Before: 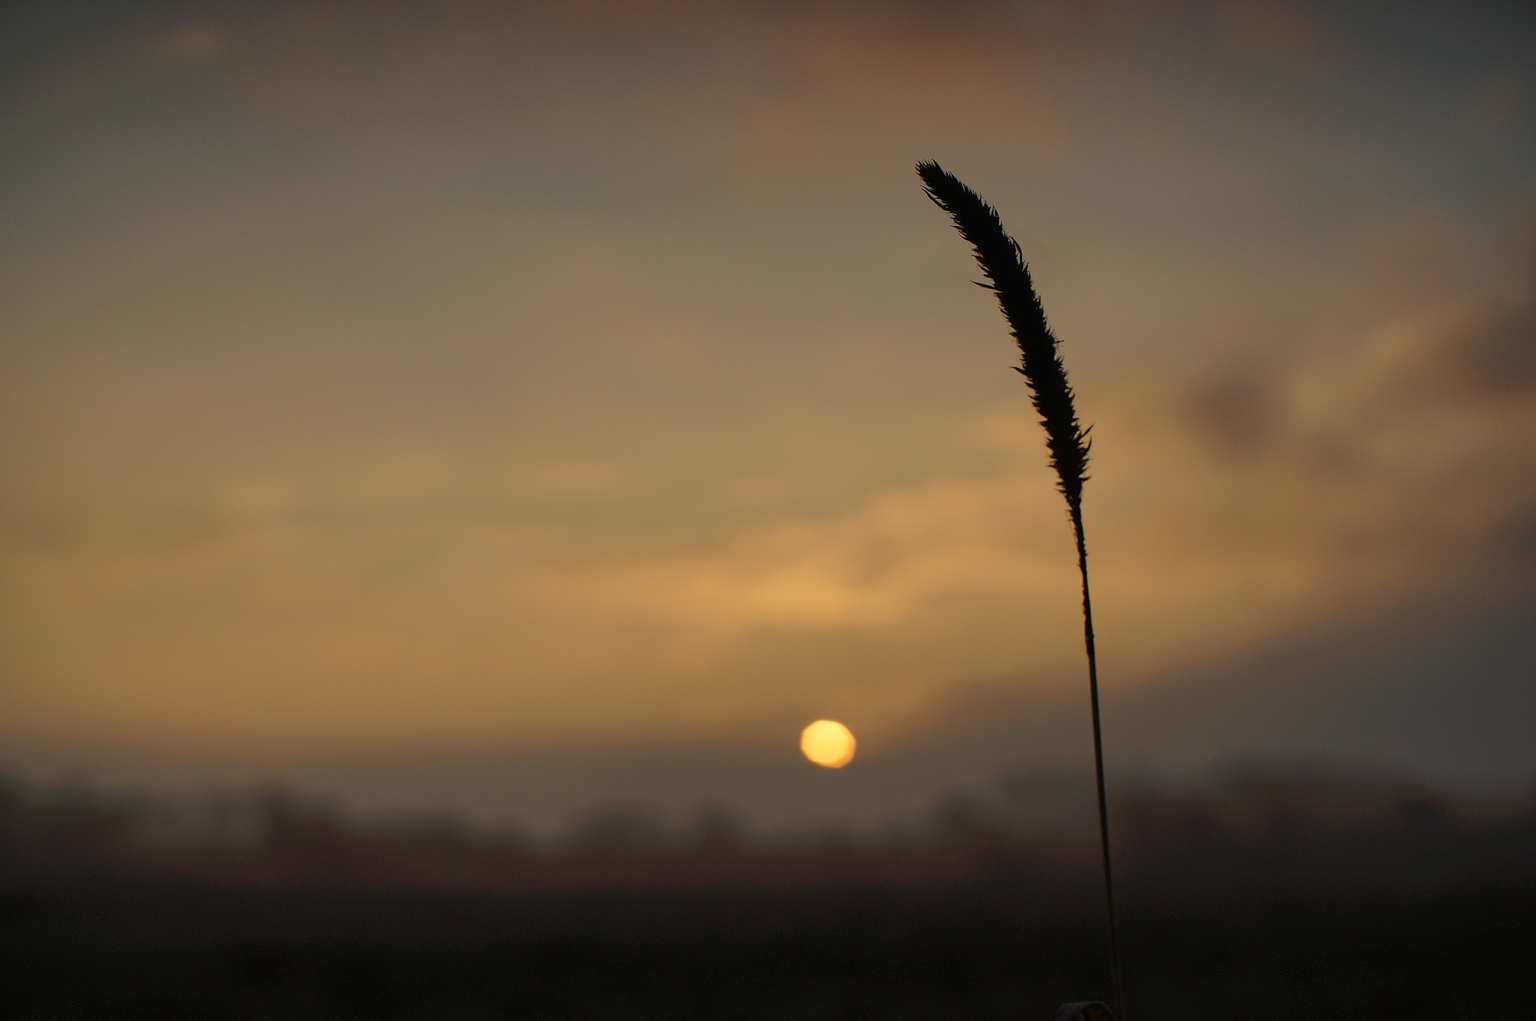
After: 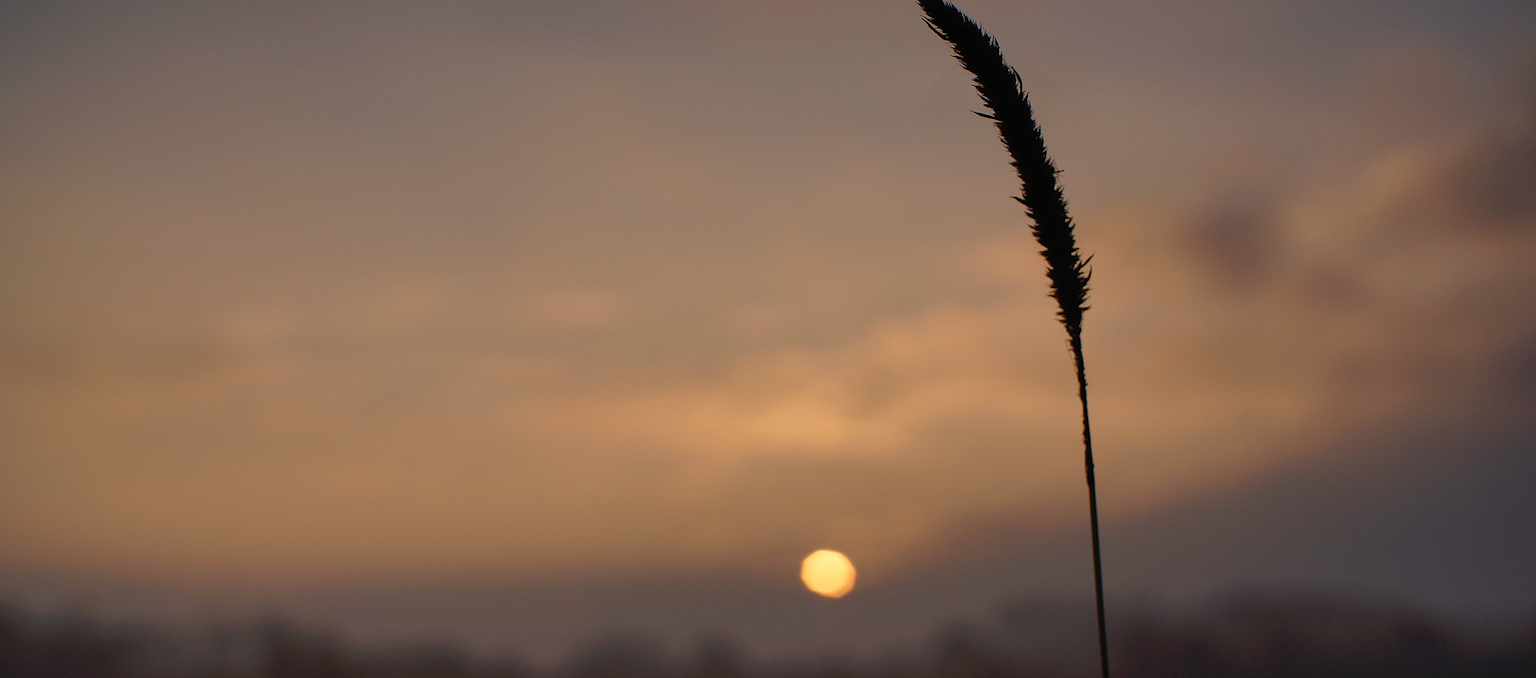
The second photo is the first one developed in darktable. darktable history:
color calibration: x 0.38, y 0.391, temperature 4086.74 K
color correction: highlights a* 12.23, highlights b* 5.41
crop: top 16.727%, bottom 16.727%
